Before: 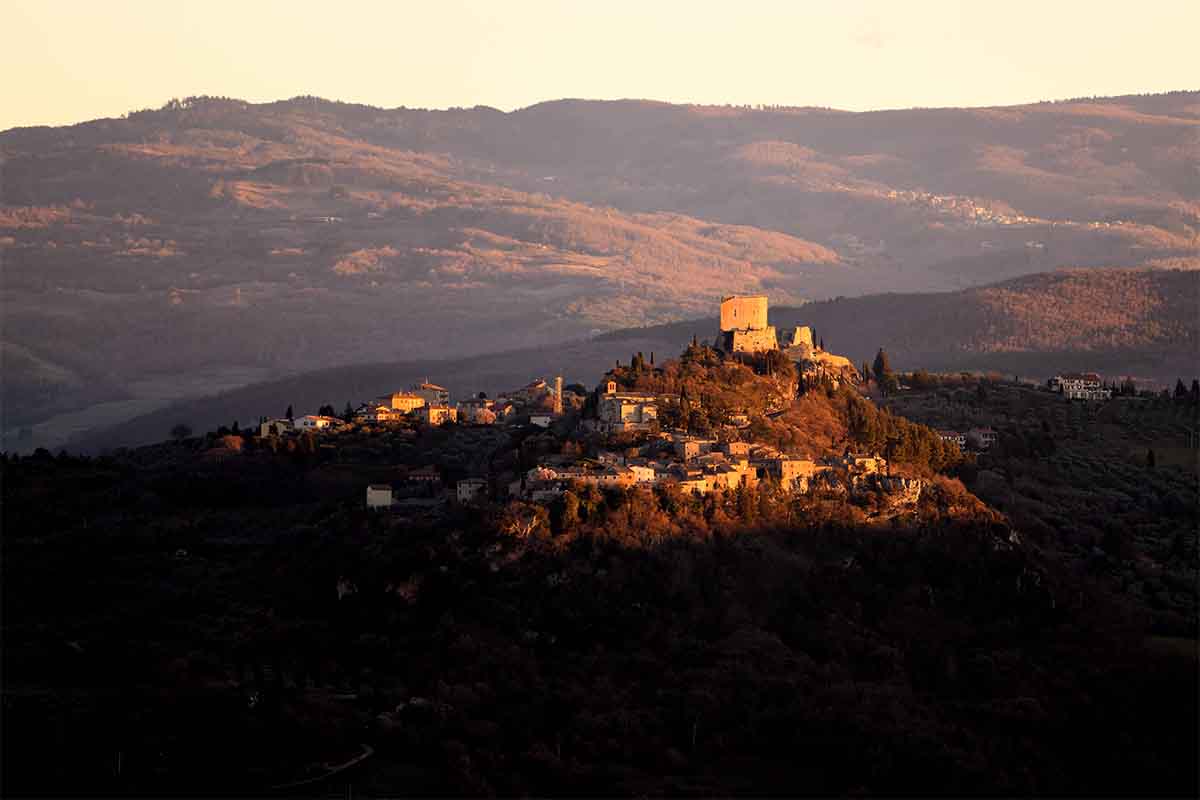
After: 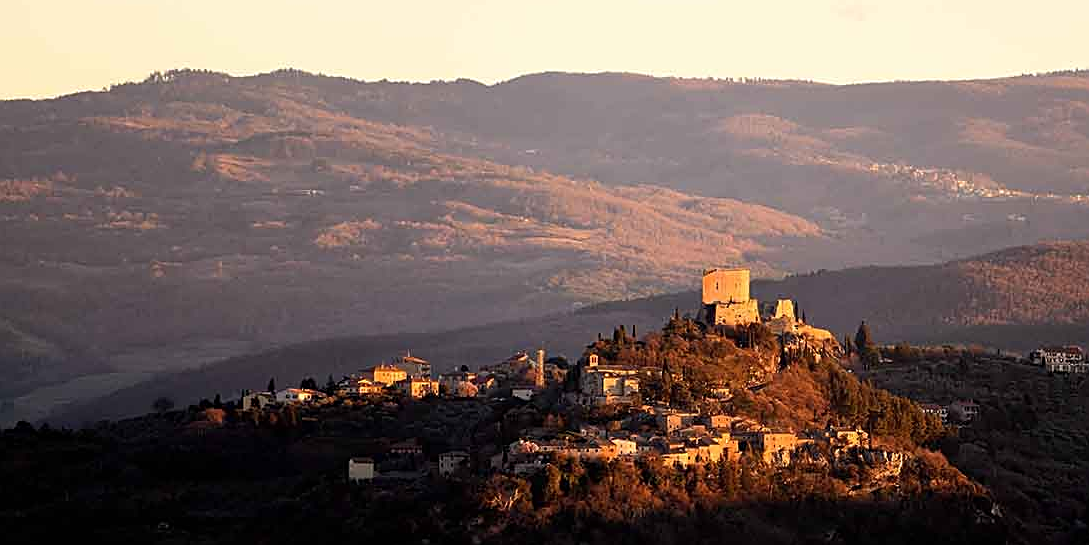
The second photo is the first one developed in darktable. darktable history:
crop: left 1.558%, top 3.395%, right 7.659%, bottom 28.462%
sharpen: on, module defaults
